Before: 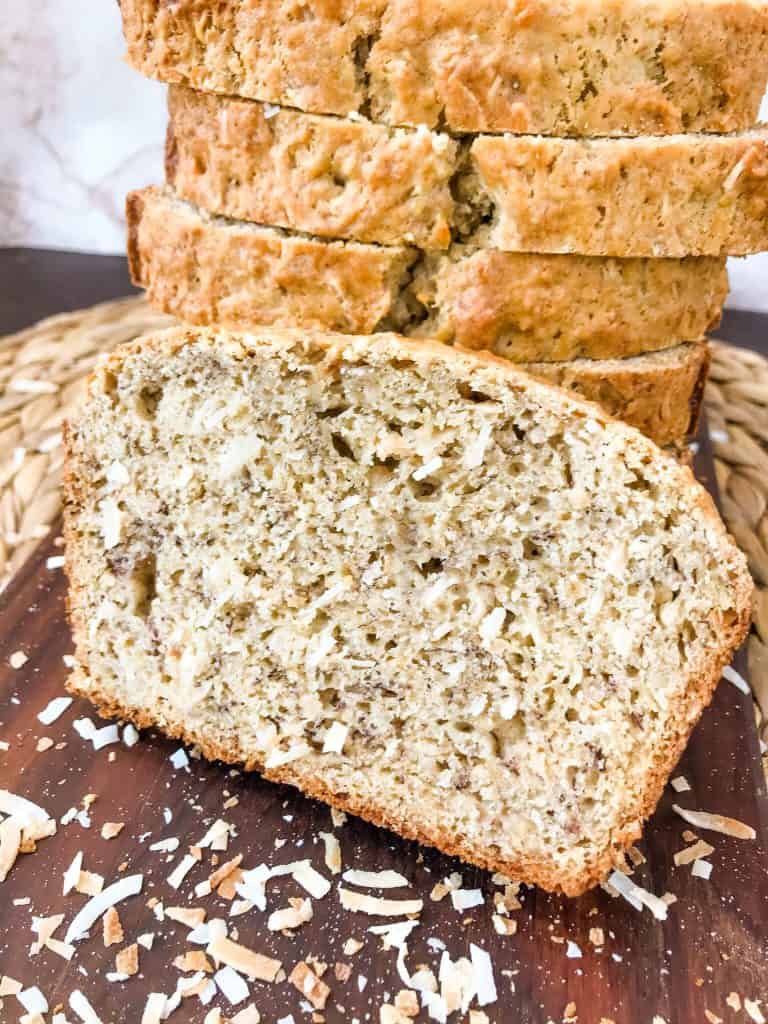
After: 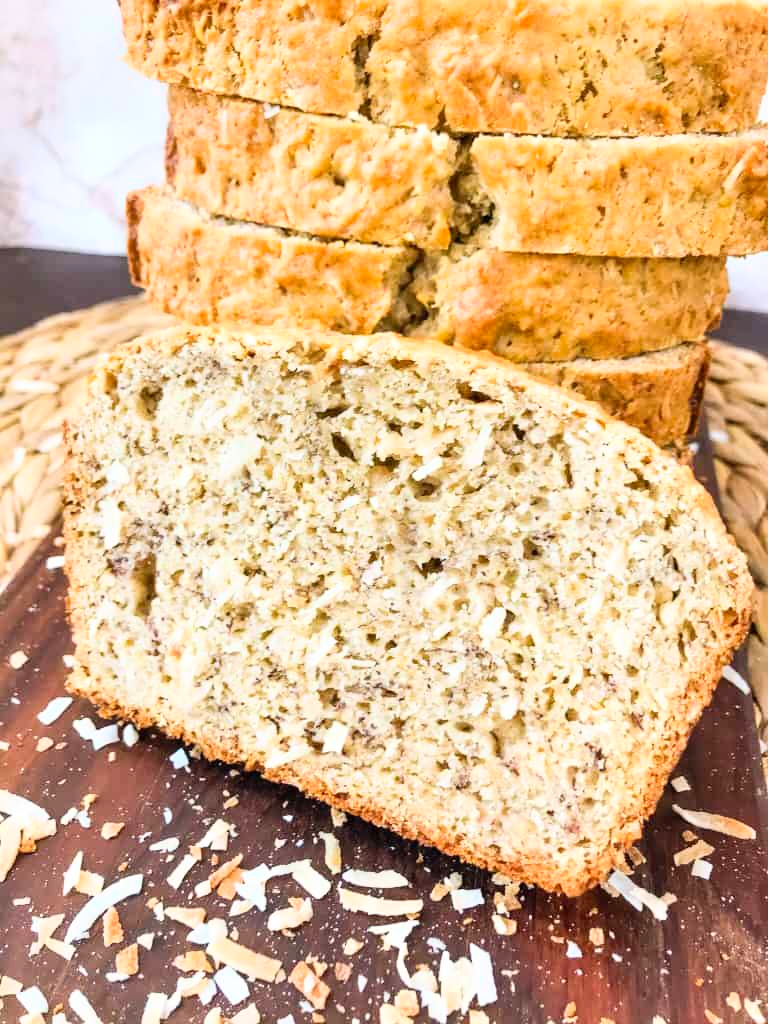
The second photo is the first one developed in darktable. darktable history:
white balance: emerald 1
contrast brightness saturation: contrast 0.2, brightness 0.16, saturation 0.22
